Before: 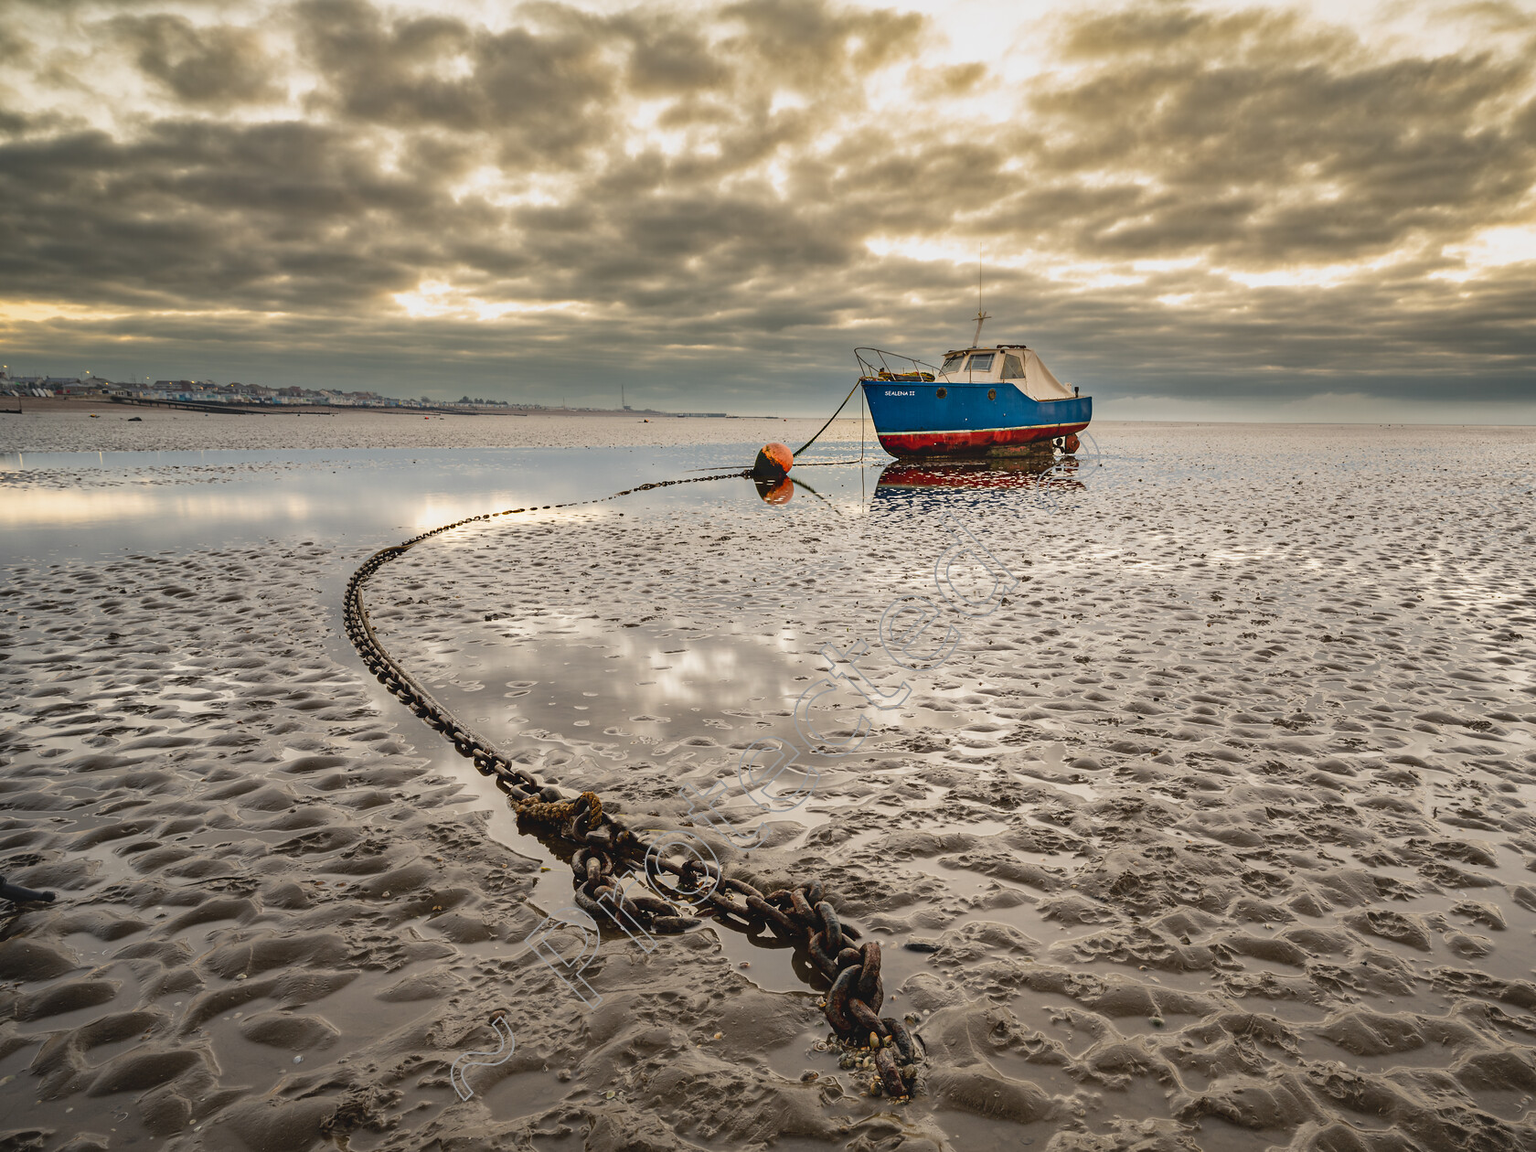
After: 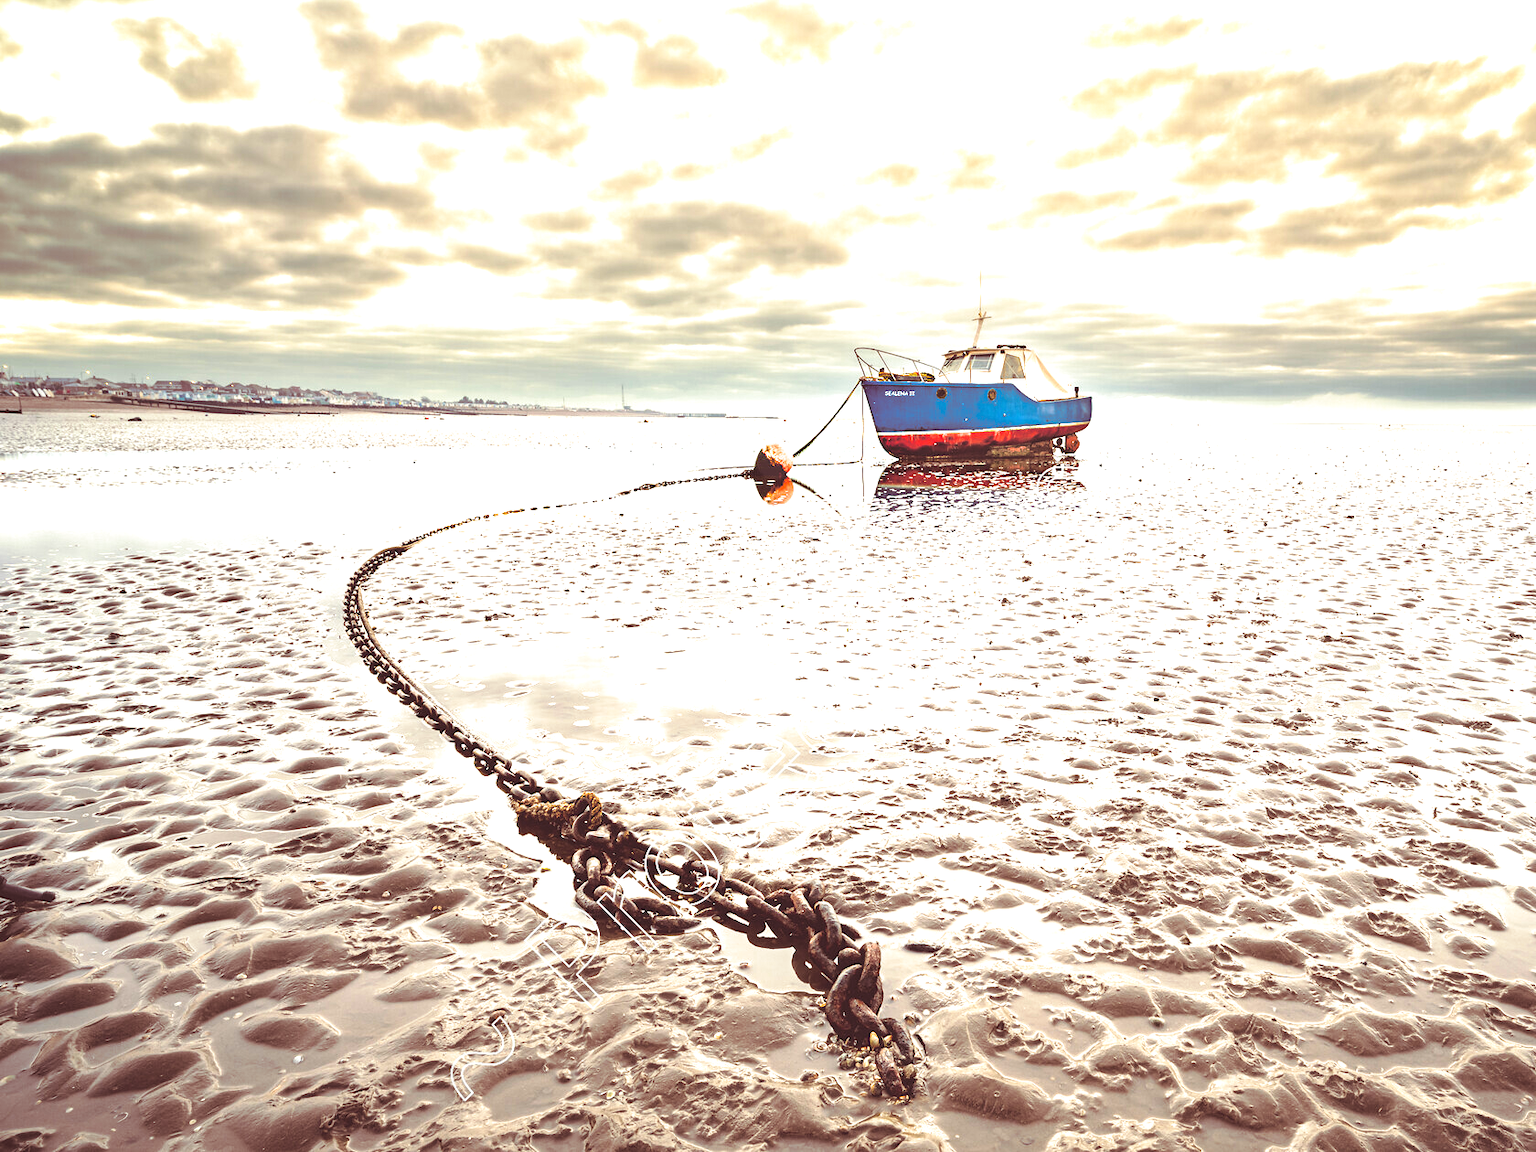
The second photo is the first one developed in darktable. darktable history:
exposure: black level correction 0, exposure 1.9 EV, compensate highlight preservation false
split-toning: on, module defaults
